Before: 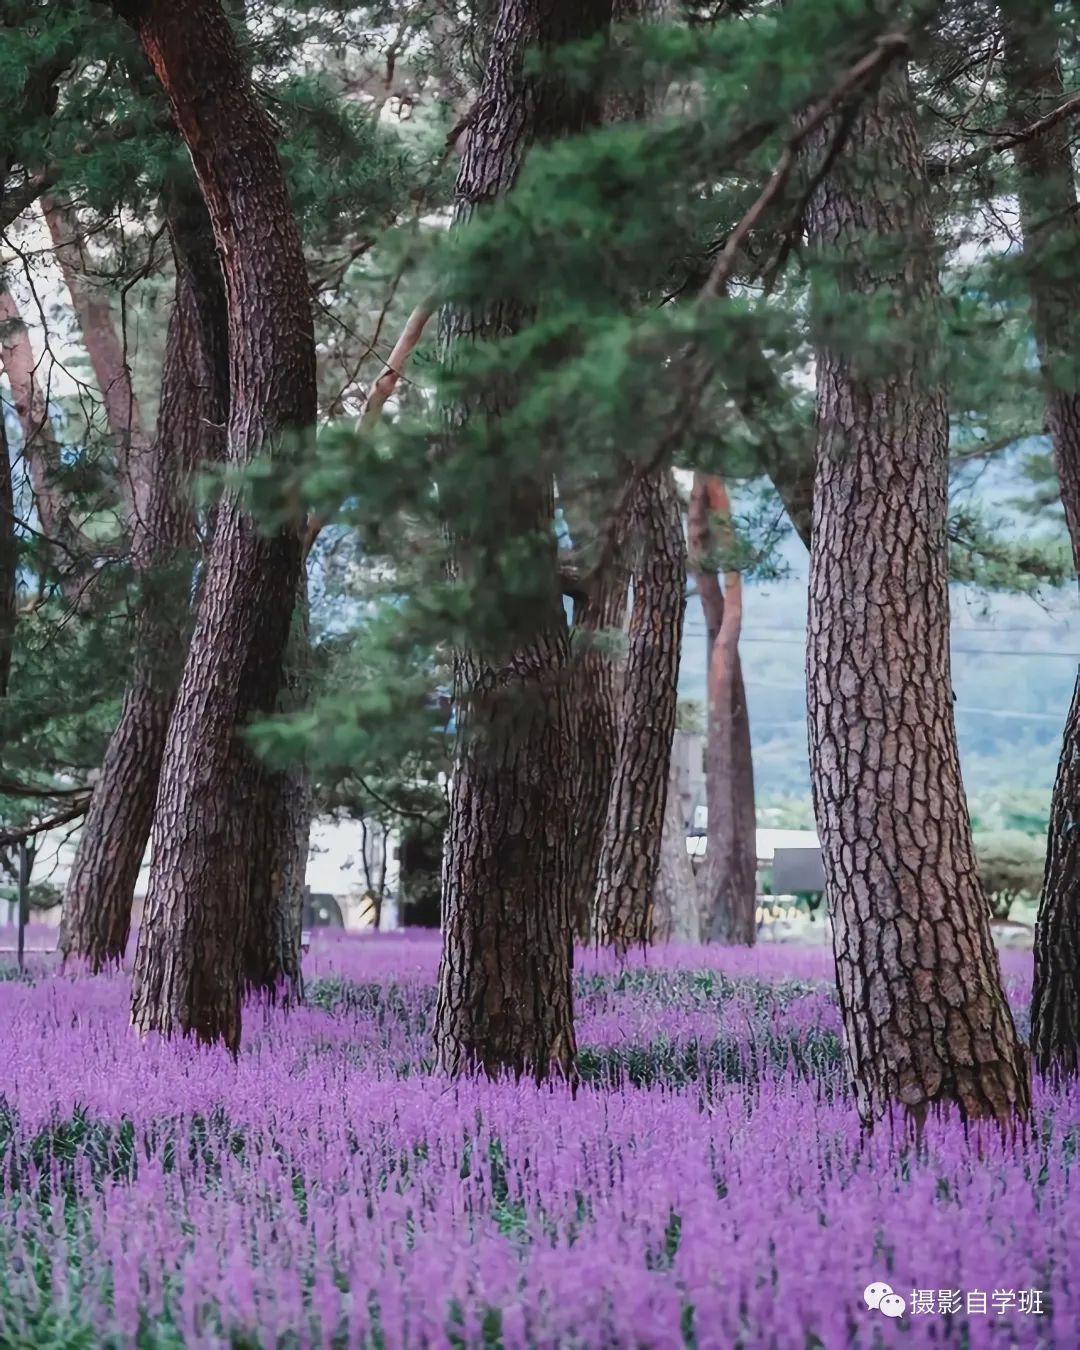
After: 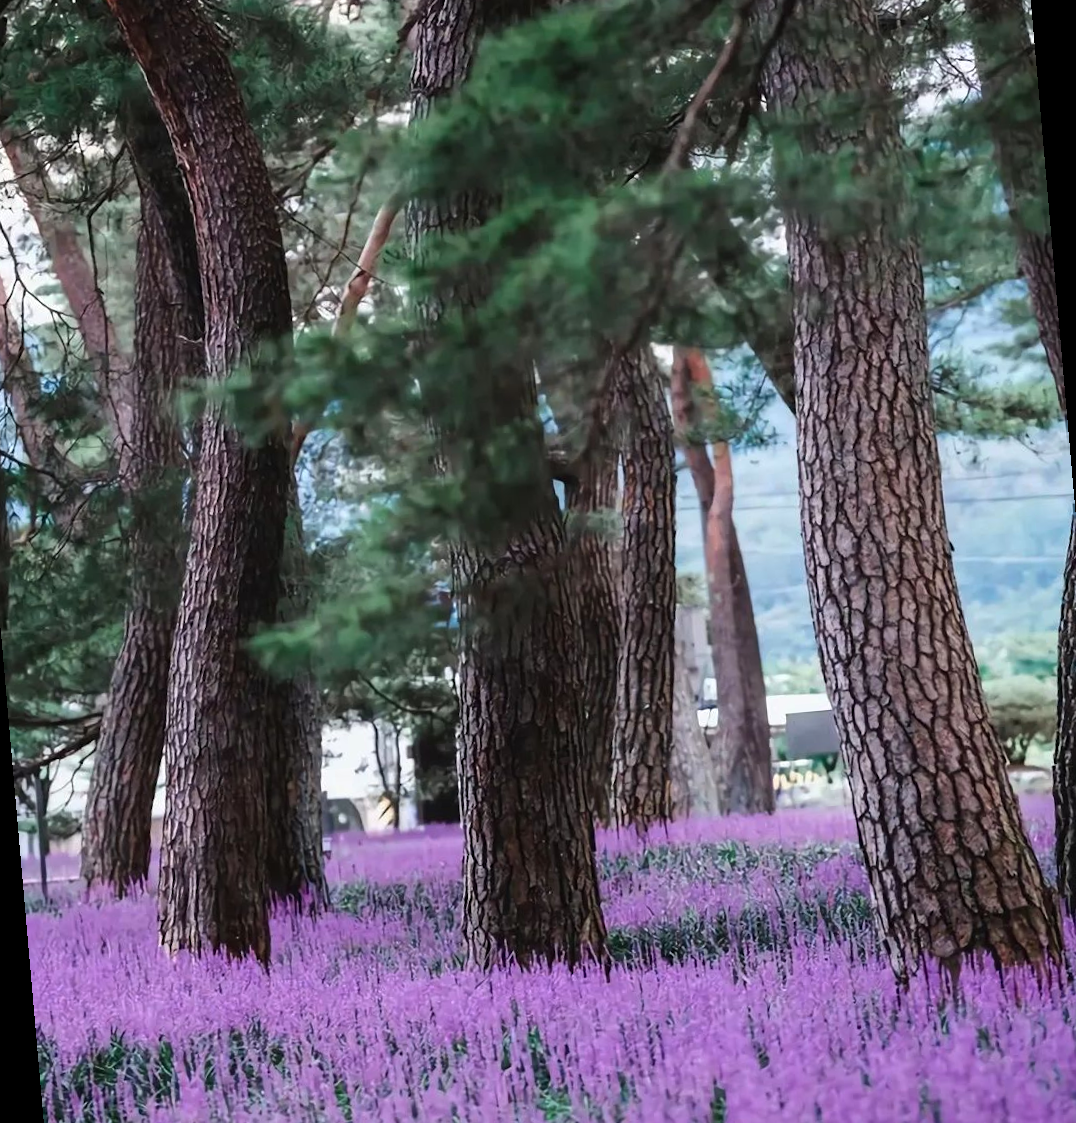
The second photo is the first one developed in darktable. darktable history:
rotate and perspective: rotation -5°, crop left 0.05, crop right 0.952, crop top 0.11, crop bottom 0.89
color balance: contrast 10%
